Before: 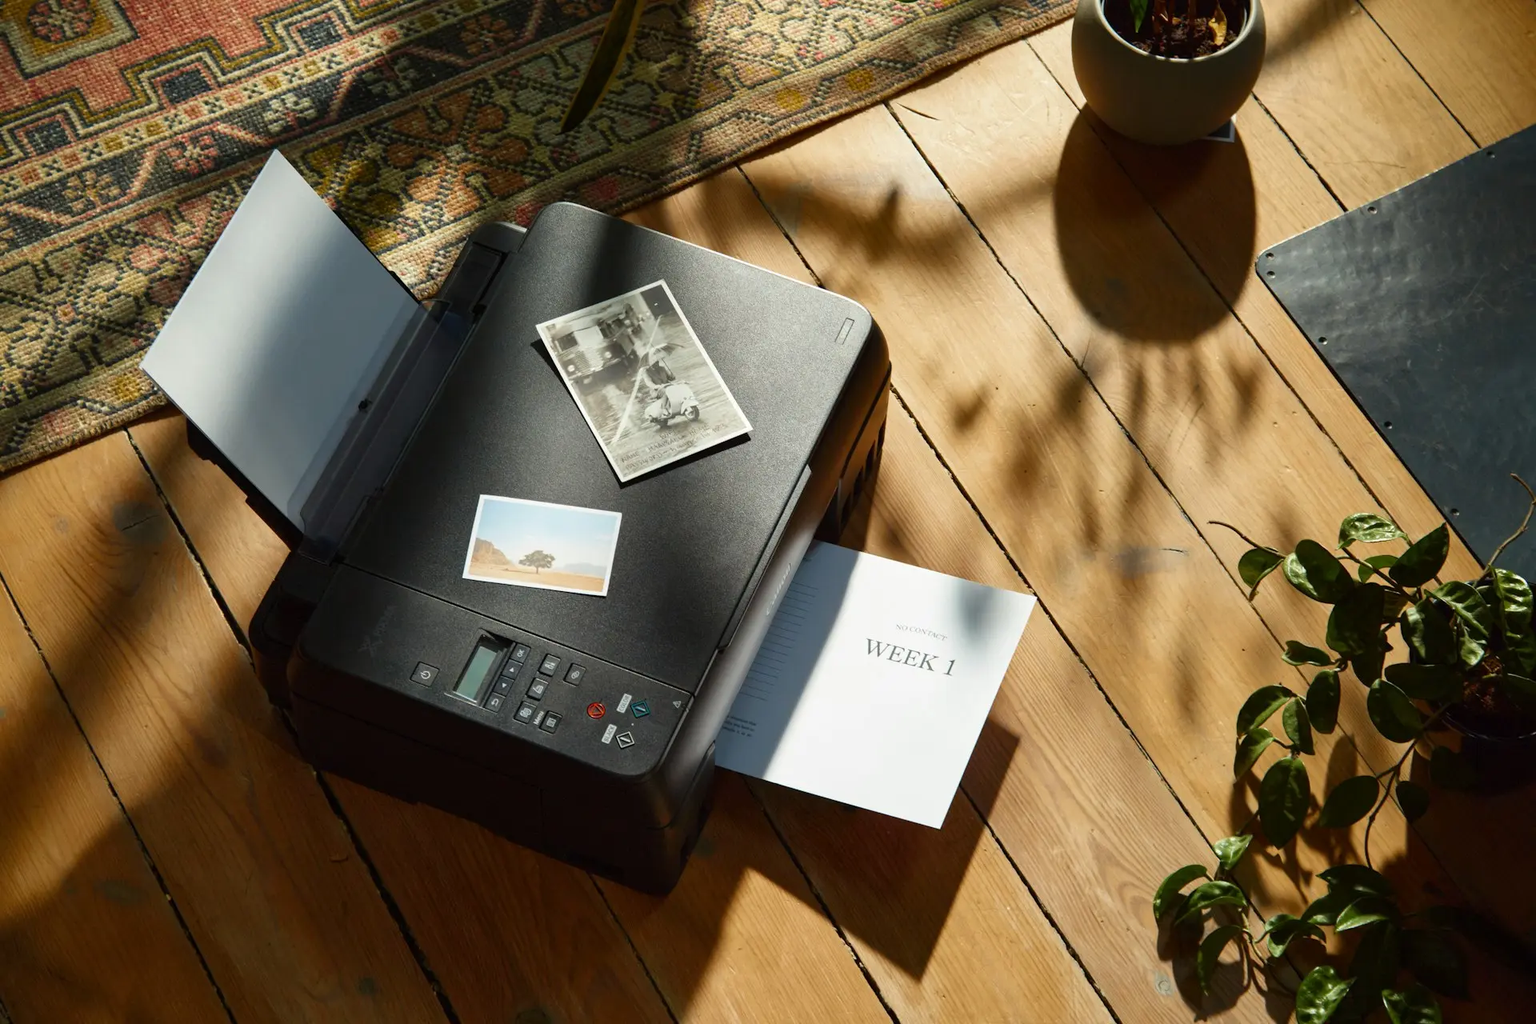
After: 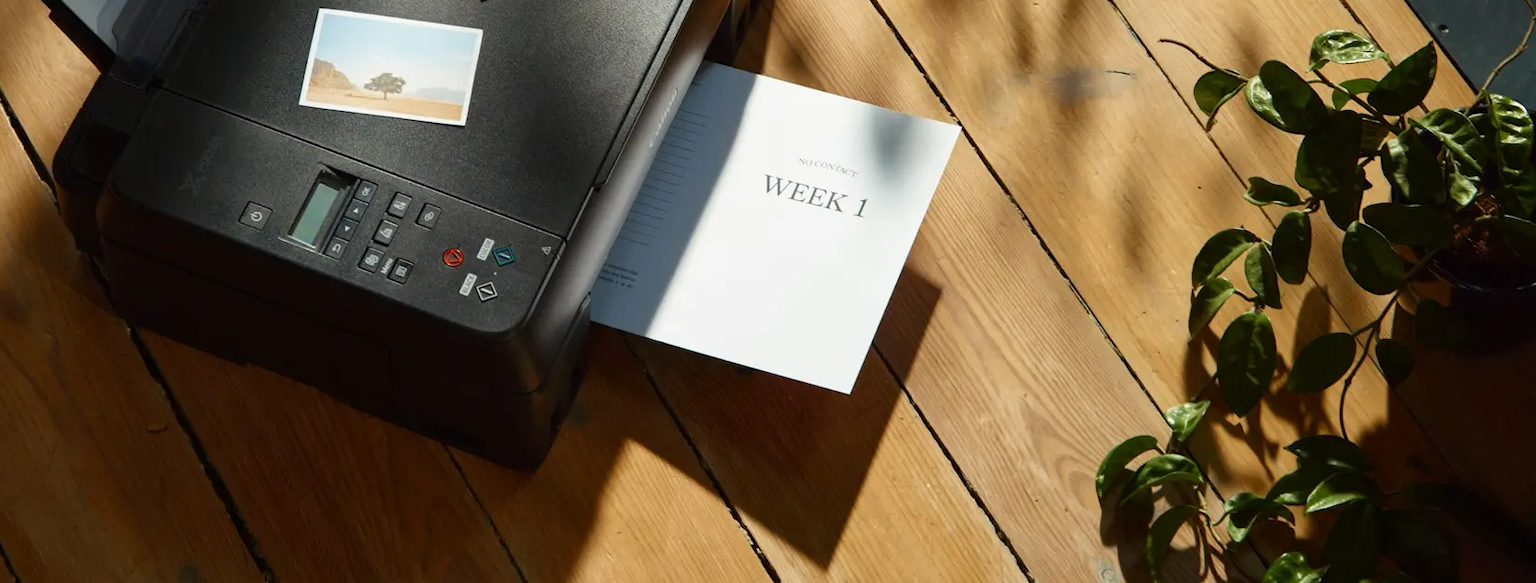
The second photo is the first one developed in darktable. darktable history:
crop and rotate: left 13.24%, top 47.583%, bottom 2.901%
